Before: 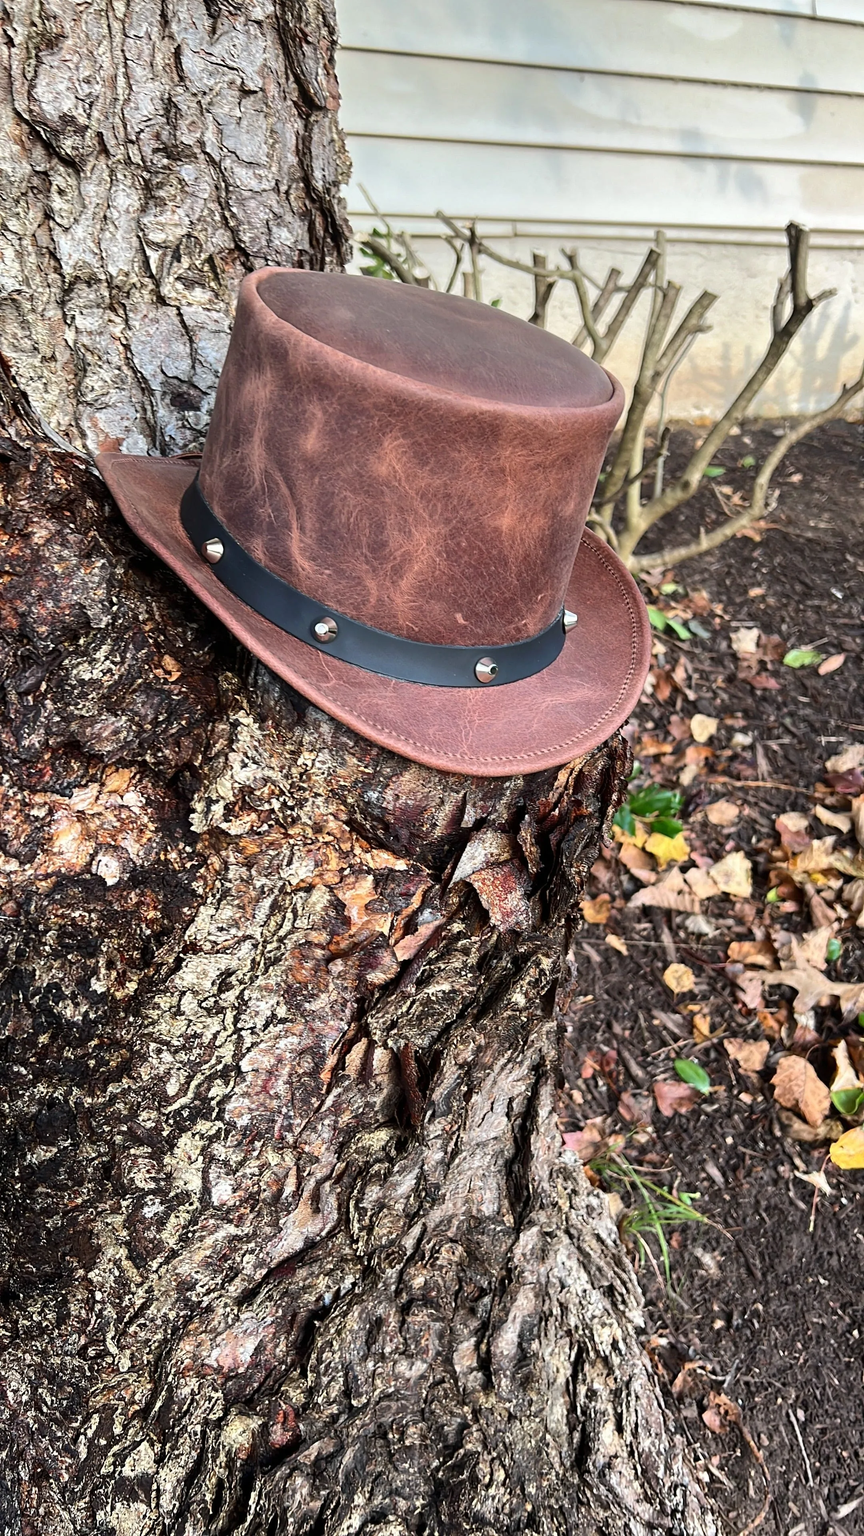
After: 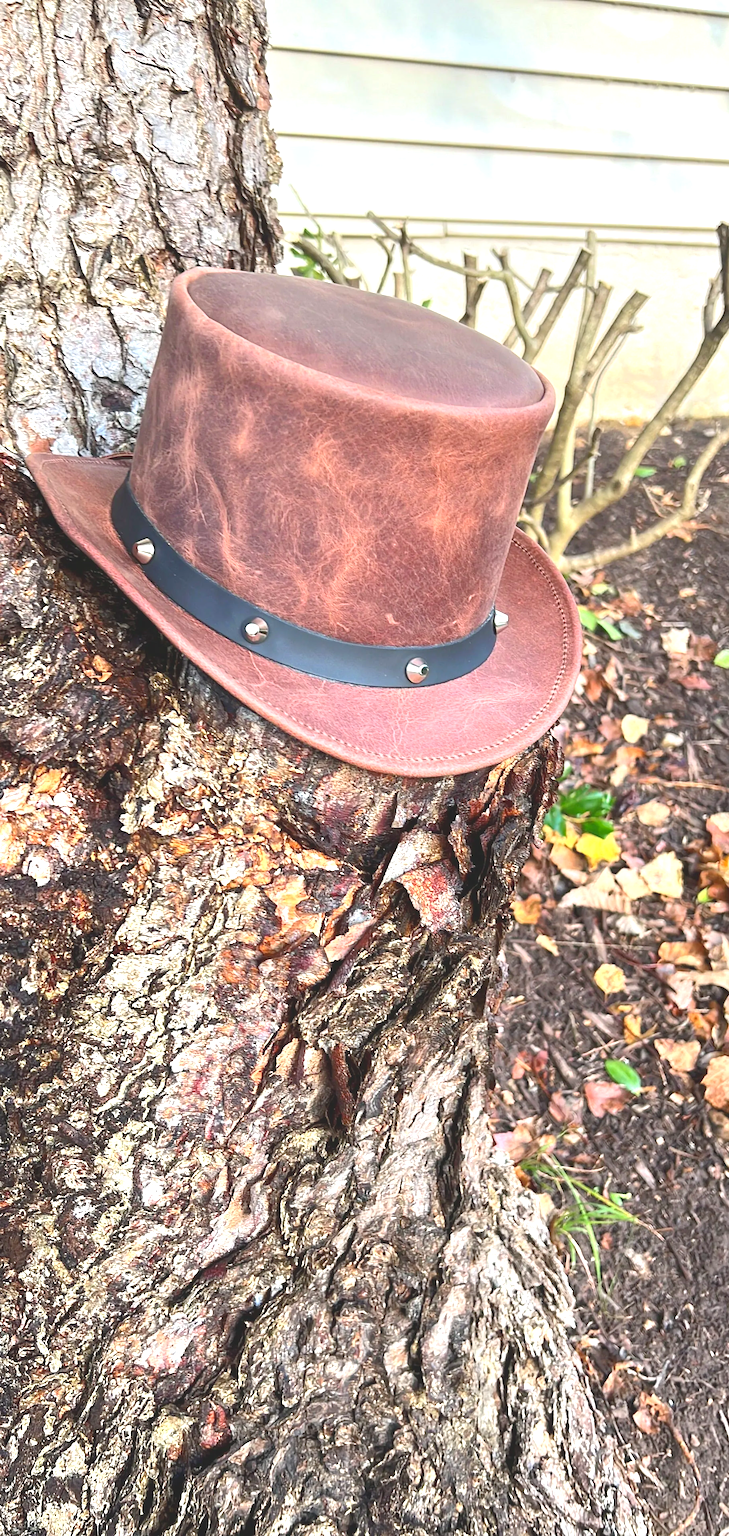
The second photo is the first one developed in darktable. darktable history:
crop: left 8.088%, right 7.495%
local contrast: mode bilateral grid, contrast 15, coarseness 35, detail 103%, midtone range 0.2
exposure: black level correction 0, exposure 1.382 EV, compensate exposure bias true, compensate highlight preservation false
contrast brightness saturation: contrast -0.277
